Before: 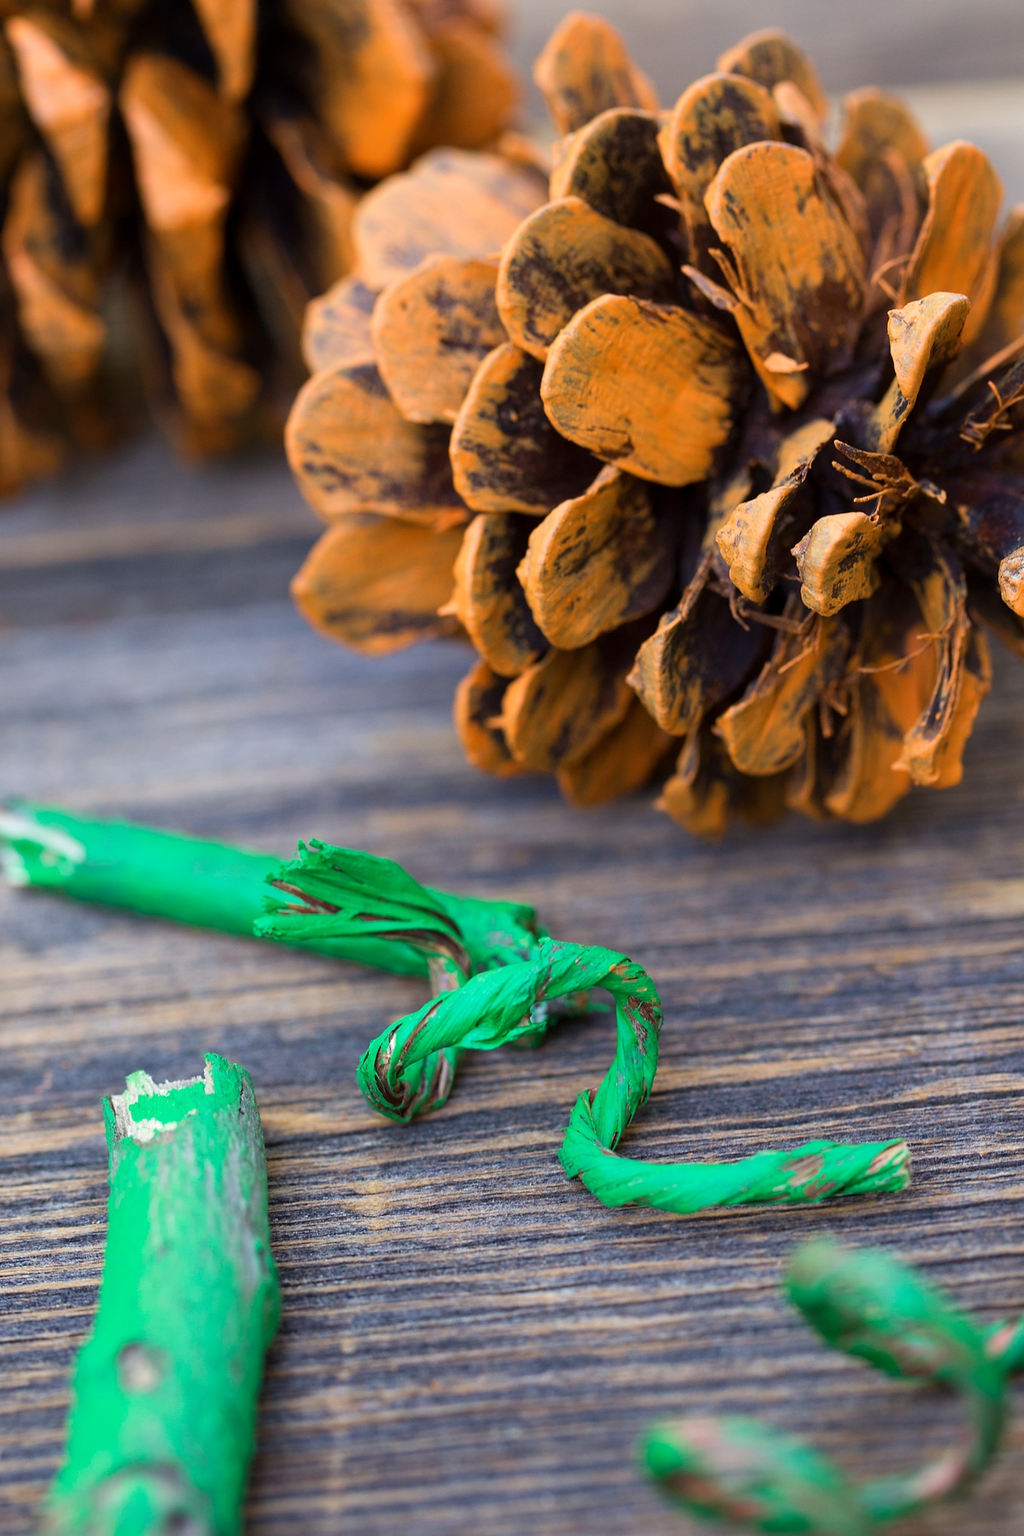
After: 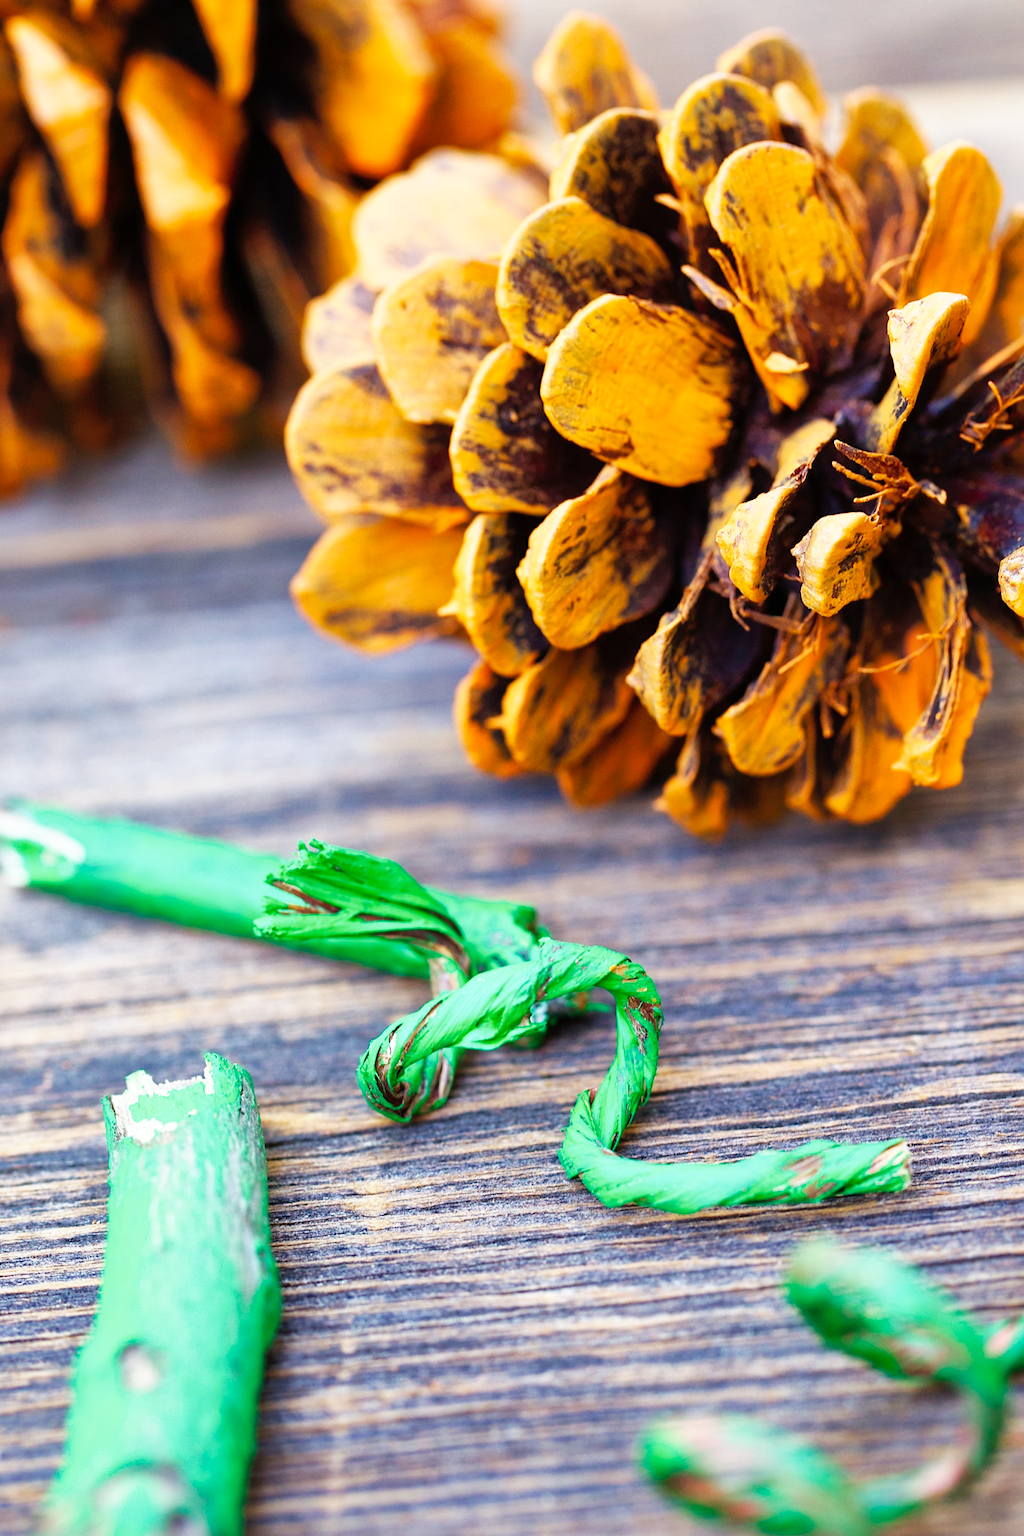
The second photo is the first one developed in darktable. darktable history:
base curve: curves: ch0 [(0, 0) (0.007, 0.004) (0.027, 0.03) (0.046, 0.07) (0.207, 0.54) (0.442, 0.872) (0.673, 0.972) (1, 1)], preserve colors none
shadows and highlights: on, module defaults
